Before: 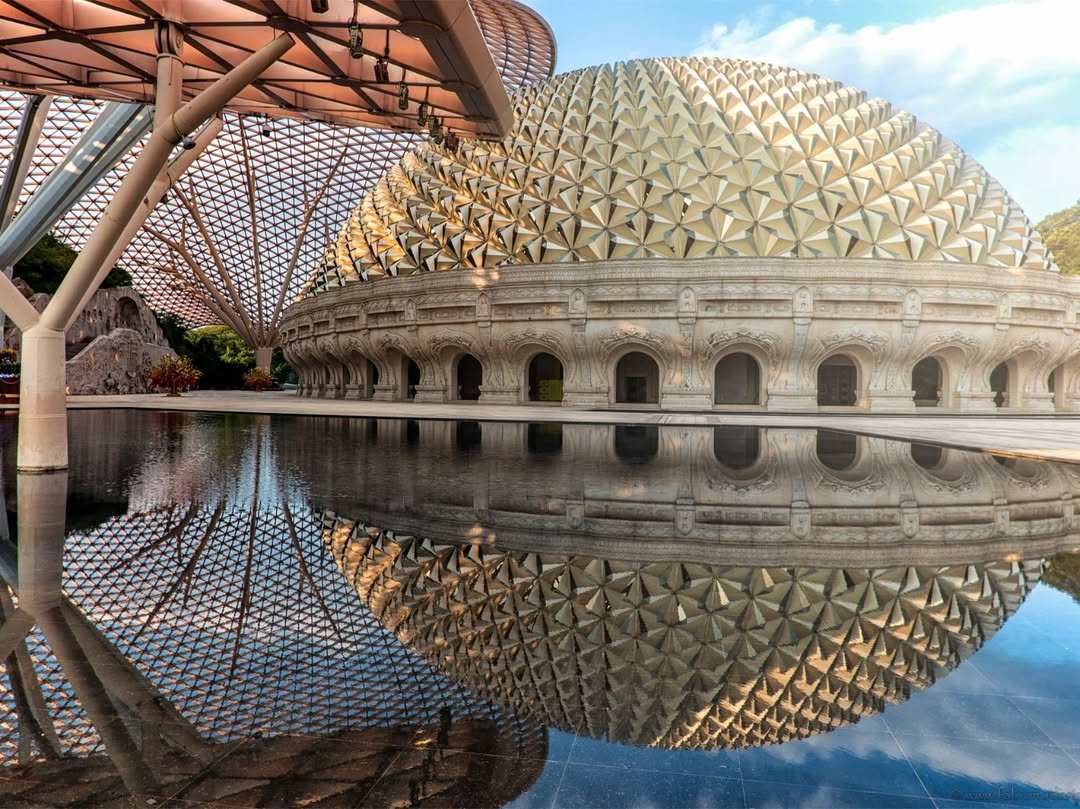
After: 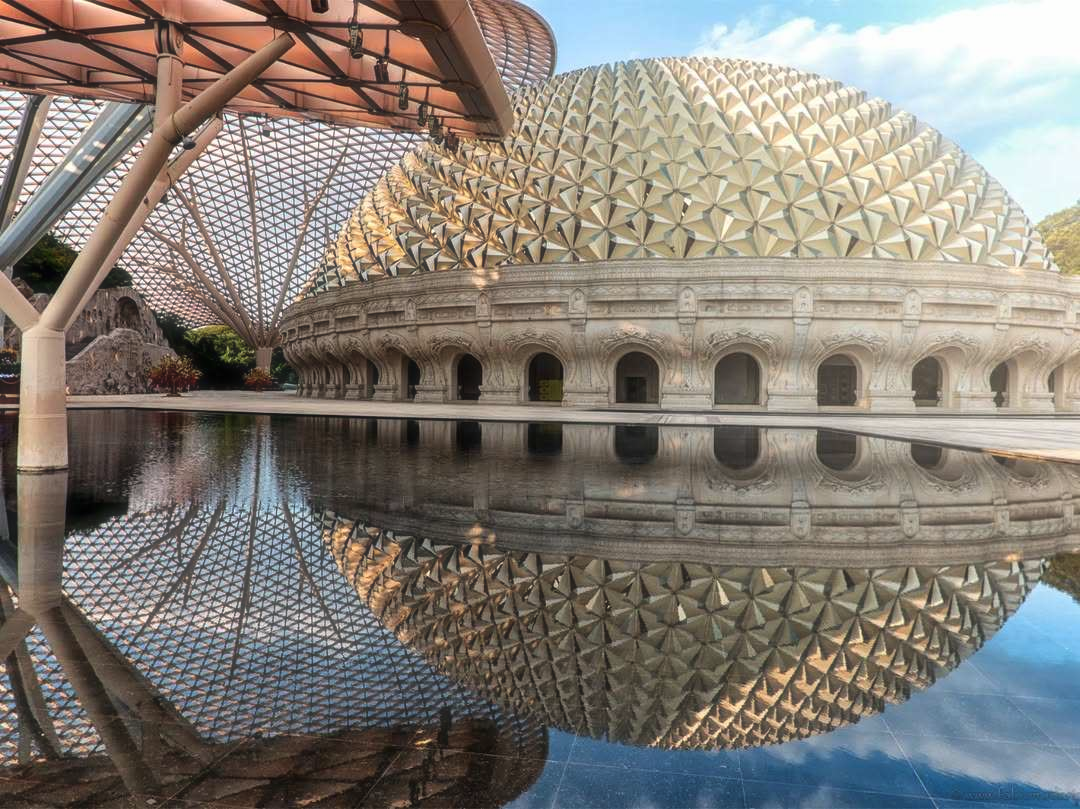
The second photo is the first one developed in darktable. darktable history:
haze removal: strength -0.108, compatibility mode true, adaptive false
